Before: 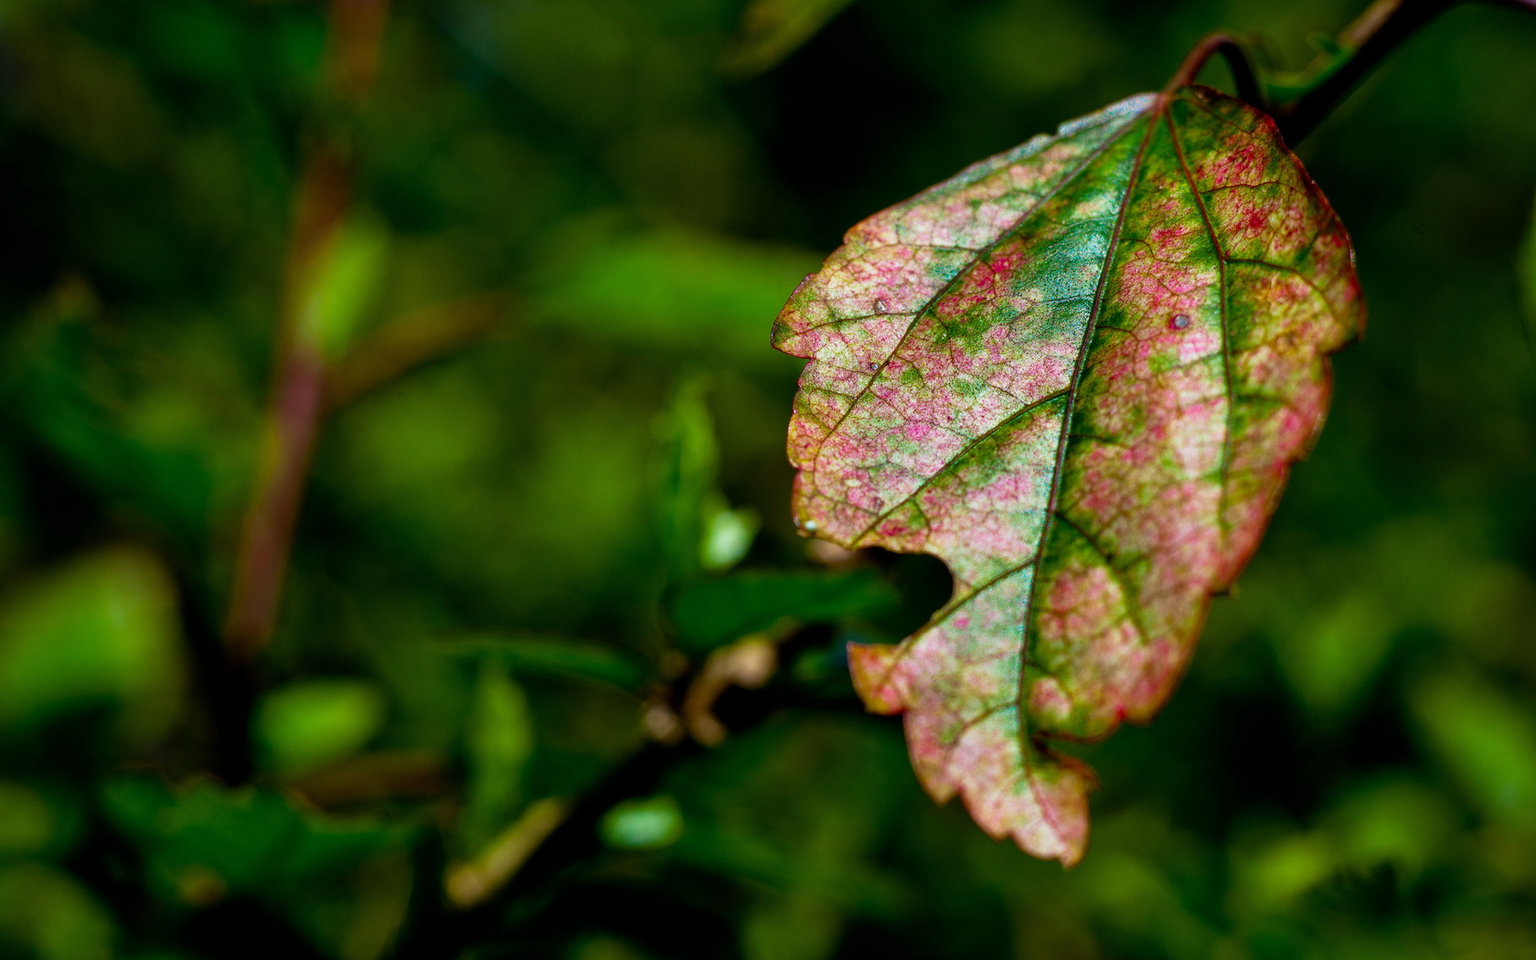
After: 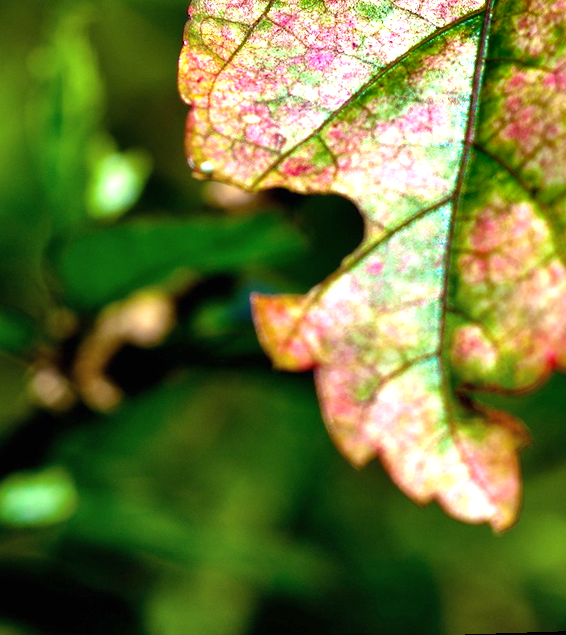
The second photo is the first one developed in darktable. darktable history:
crop: left 40.878%, top 39.176%, right 25.993%, bottom 3.081%
rotate and perspective: rotation -1.77°, lens shift (horizontal) 0.004, automatic cropping off
exposure: black level correction 0, exposure 1 EV, compensate exposure bias true, compensate highlight preservation false
shadows and highlights: radius 171.16, shadows 27, white point adjustment 3.13, highlights -67.95, soften with gaussian
